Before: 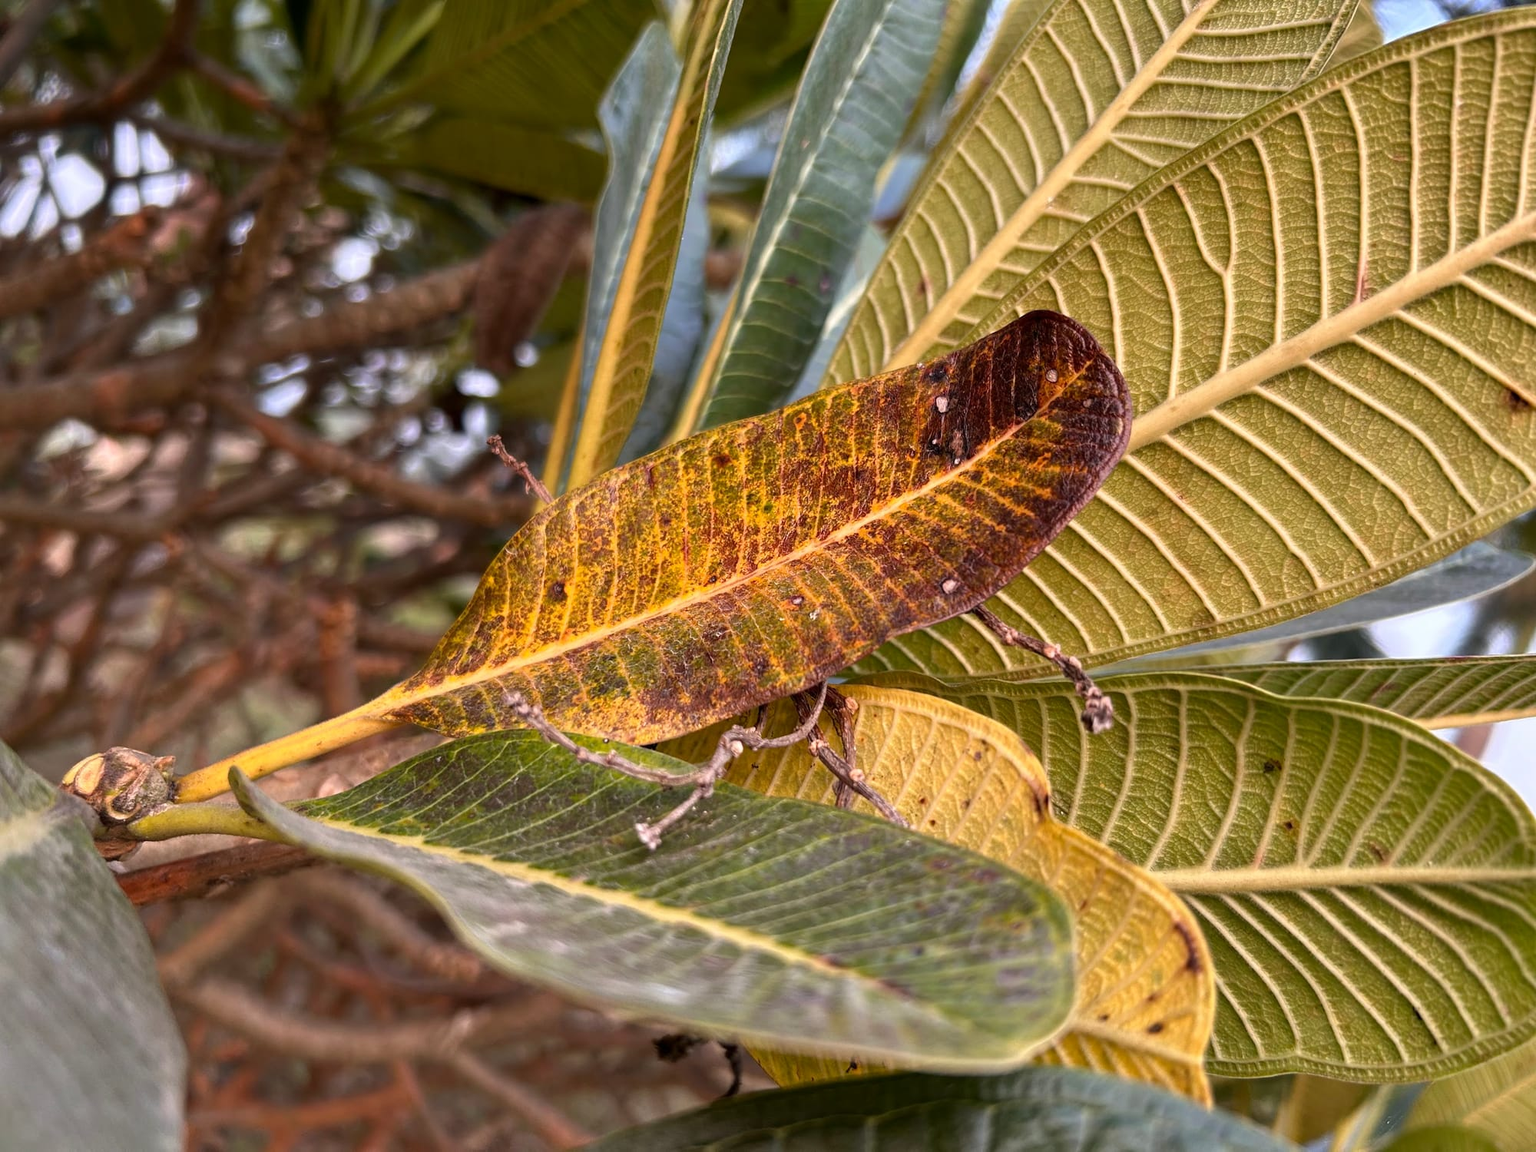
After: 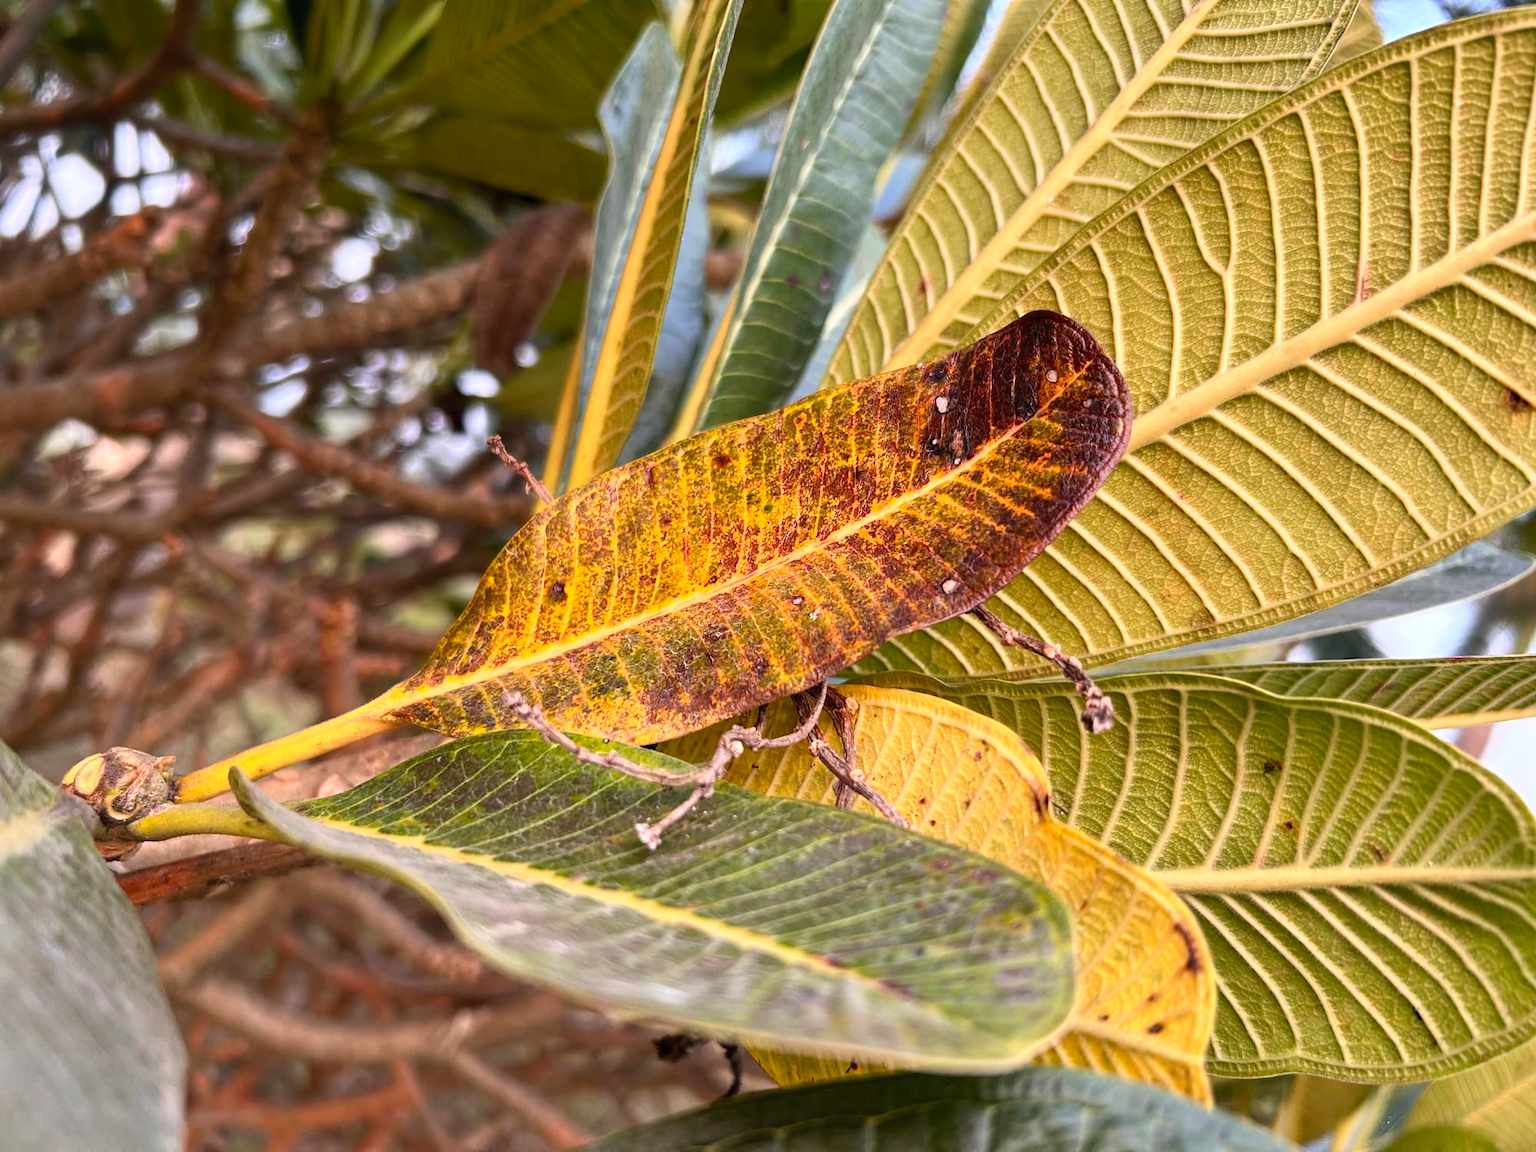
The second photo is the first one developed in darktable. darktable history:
contrast brightness saturation: contrast 0.195, brightness 0.164, saturation 0.224
